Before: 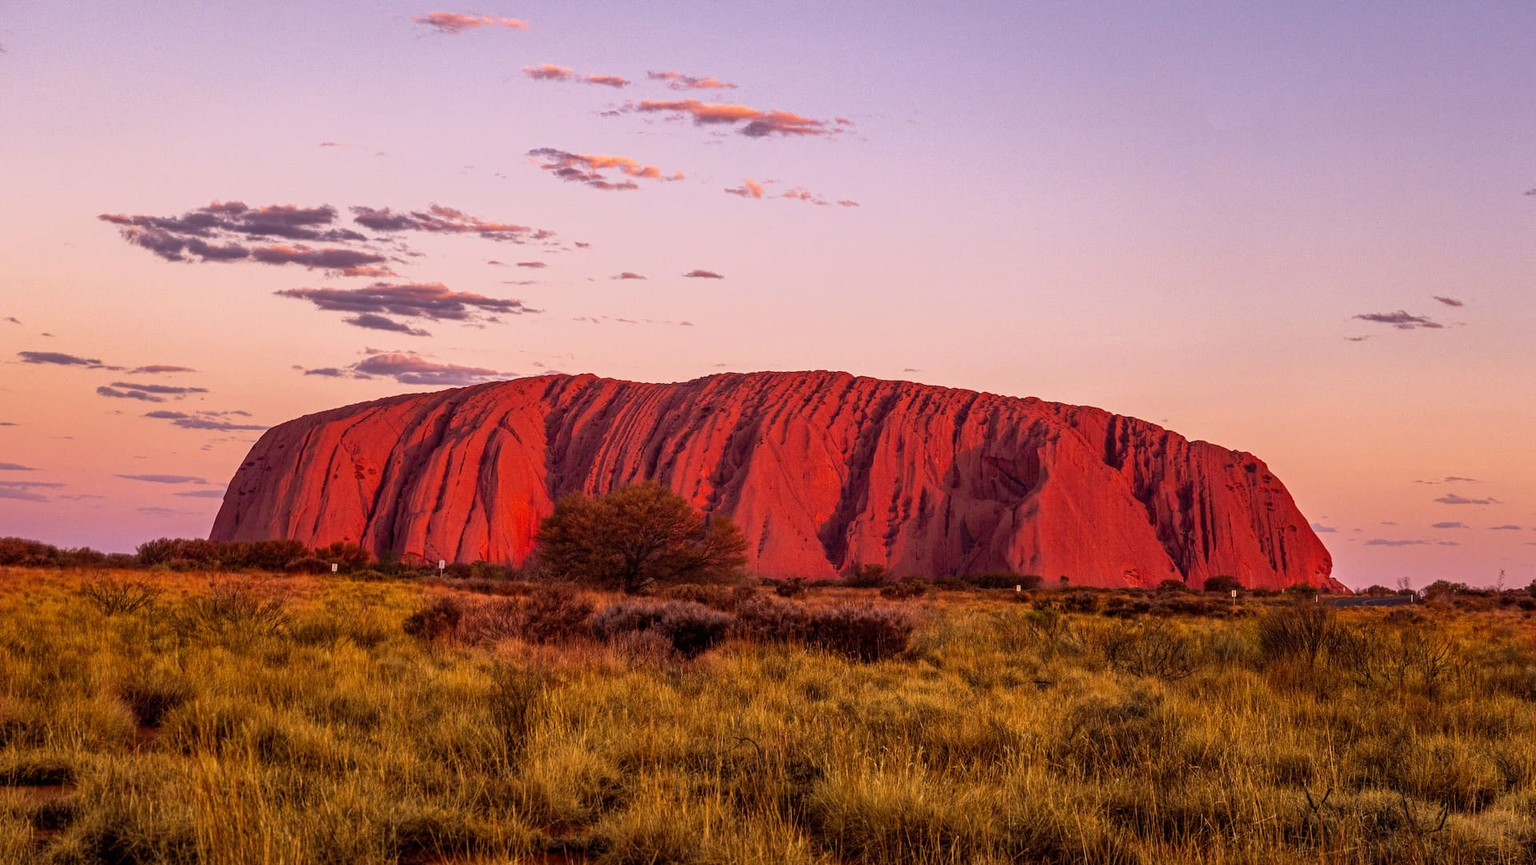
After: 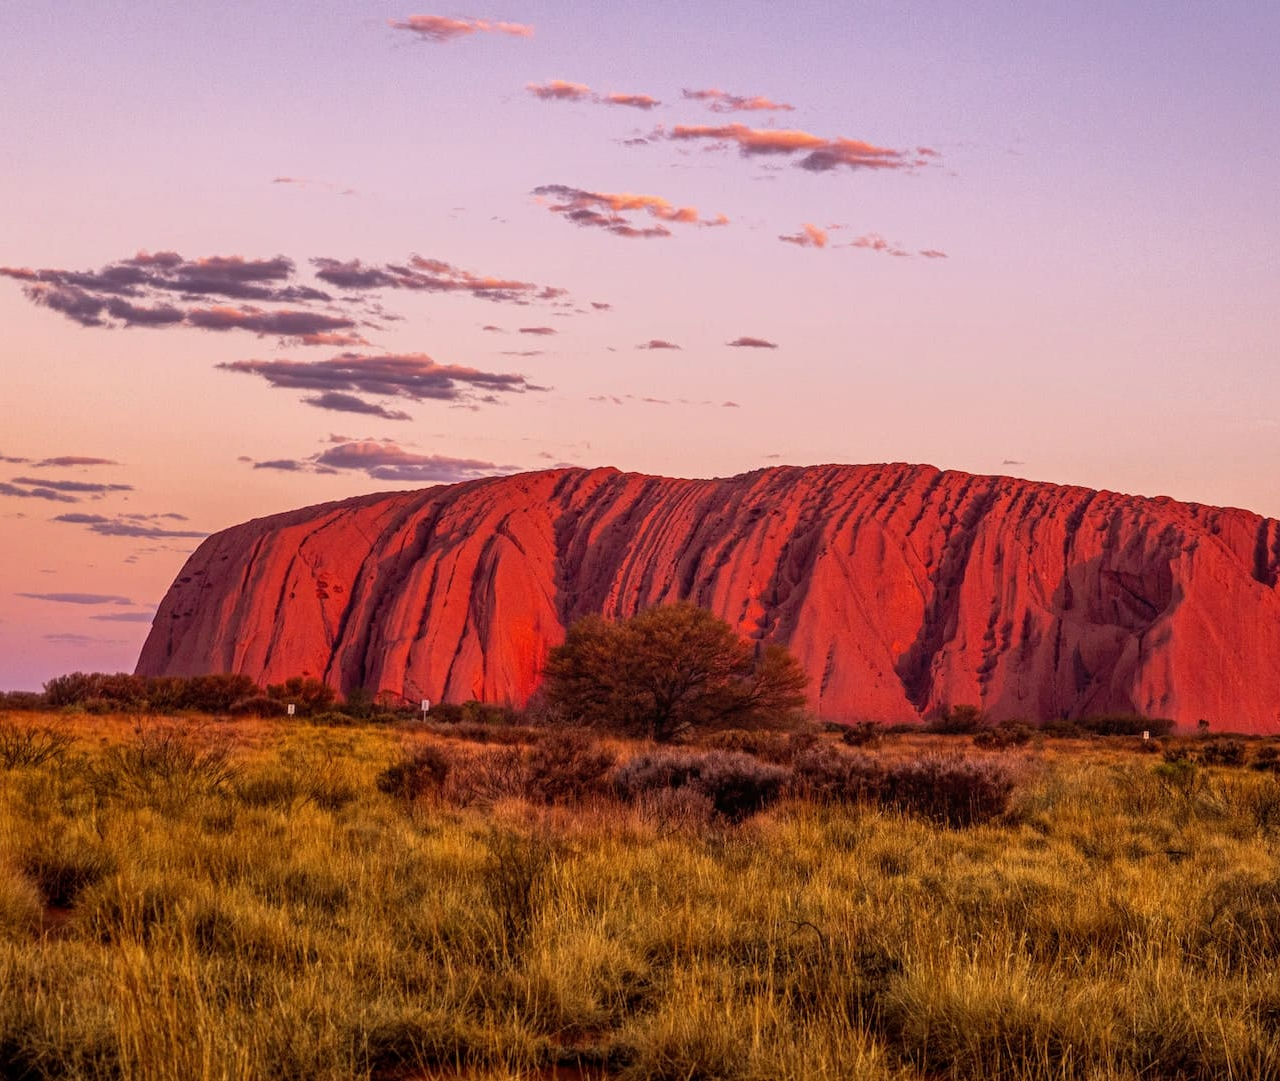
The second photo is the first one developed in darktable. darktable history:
local contrast: detail 110%
crop and rotate: left 6.617%, right 26.717%
